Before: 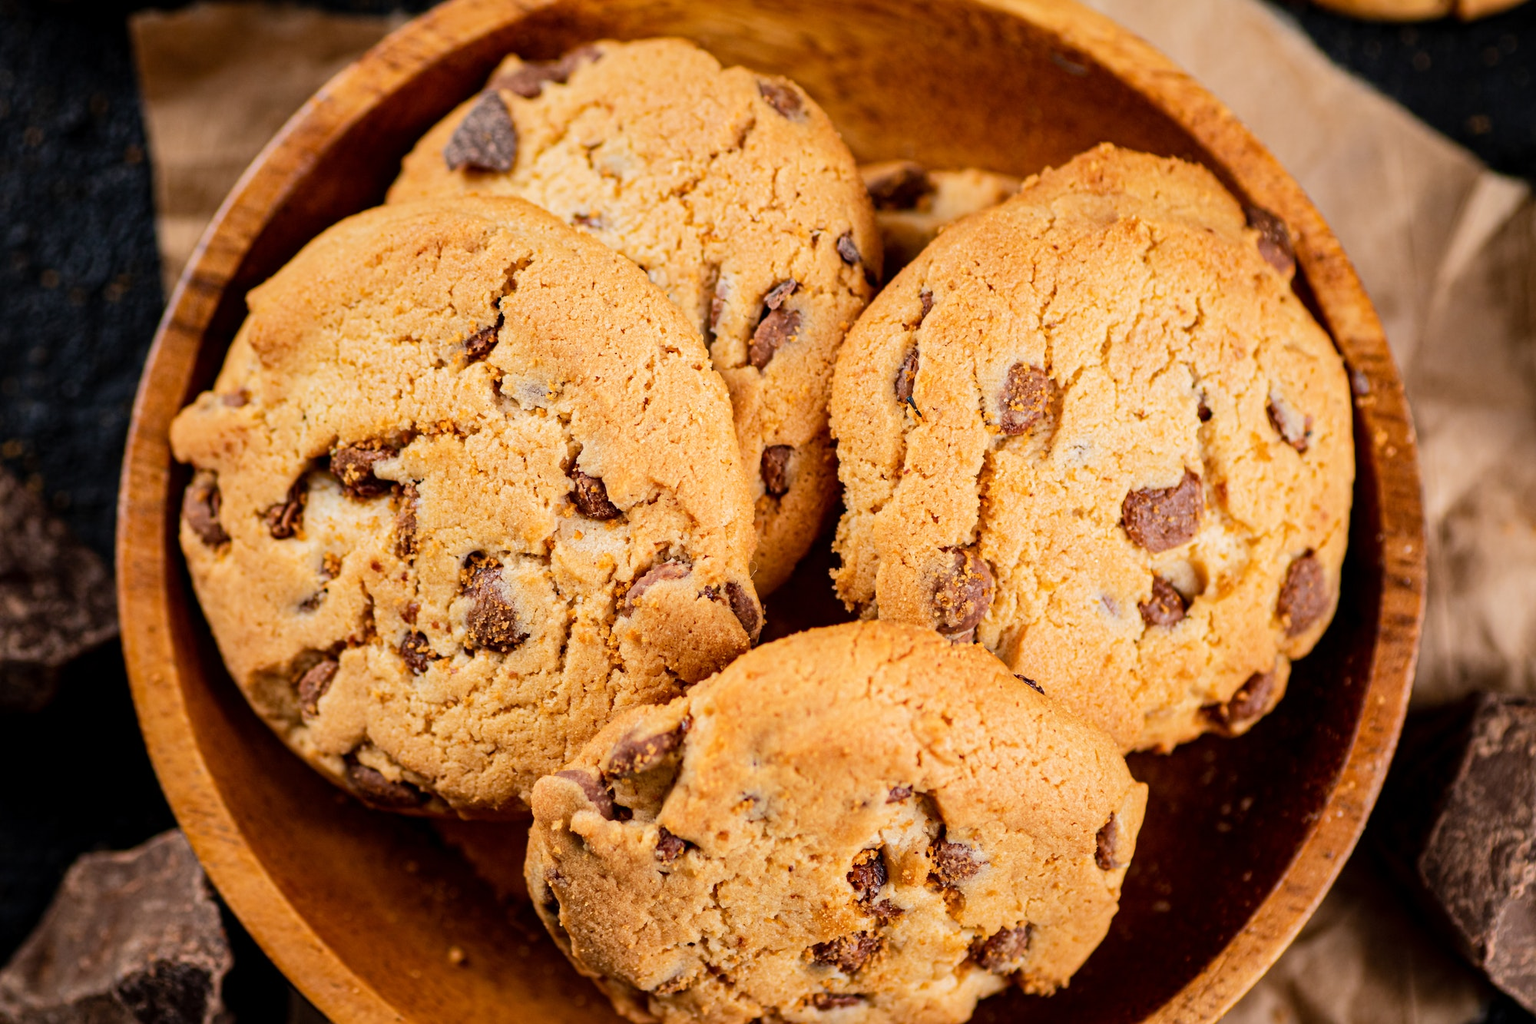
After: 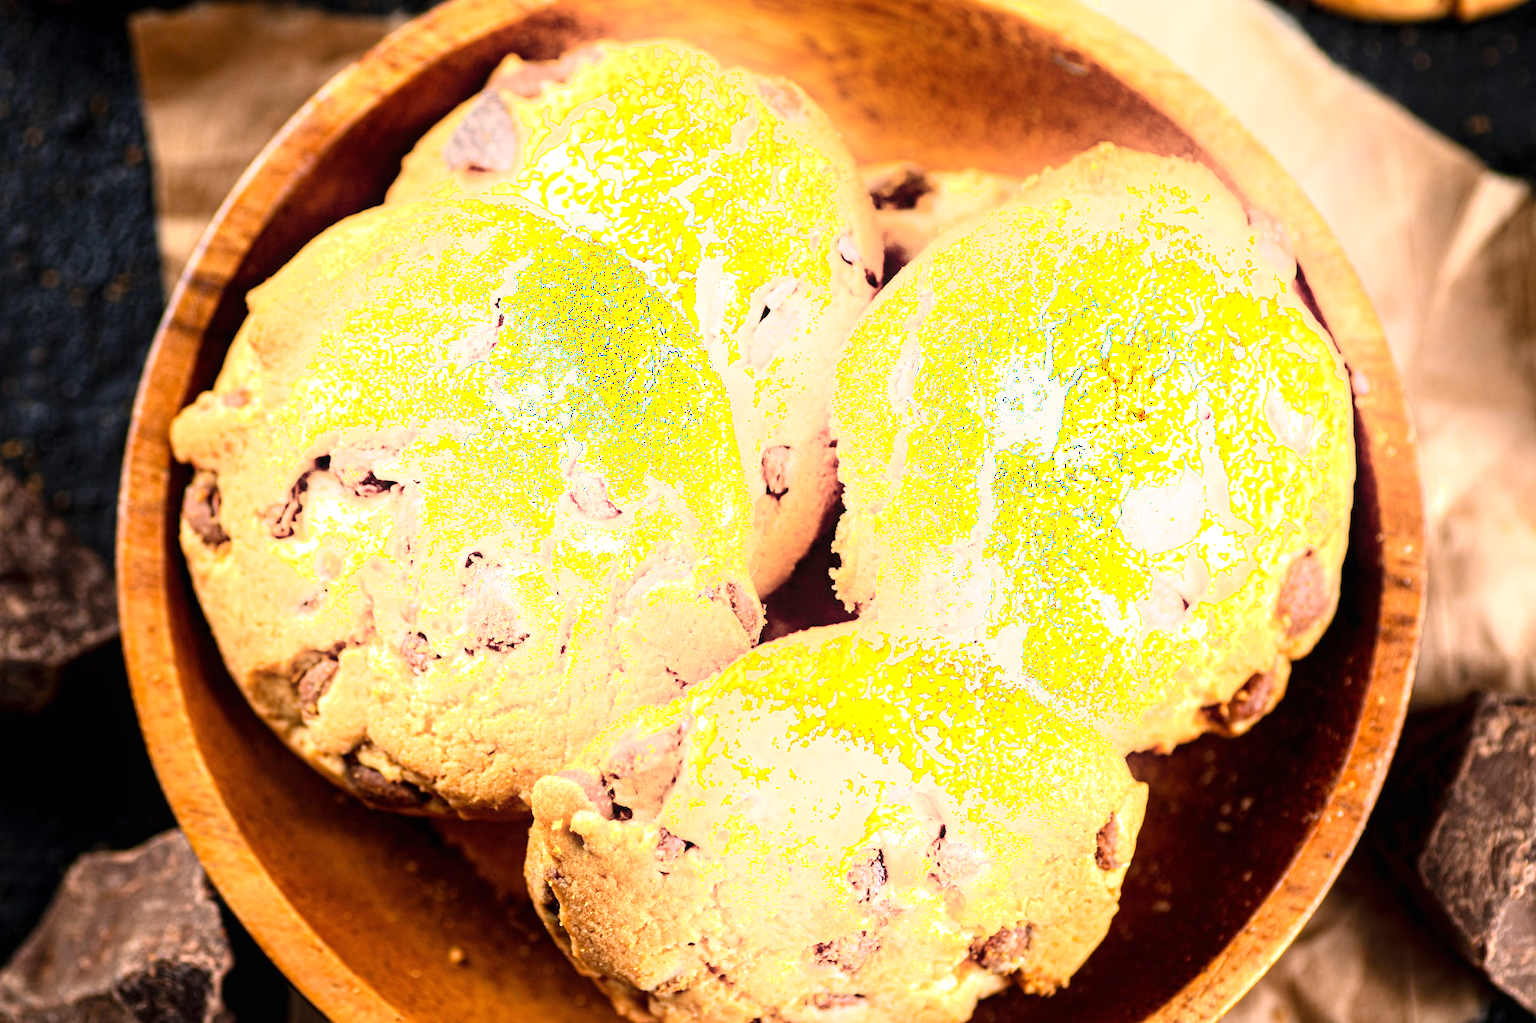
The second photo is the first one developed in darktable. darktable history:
exposure: black level correction 0, exposure 0.953 EV, compensate exposure bias true, compensate highlight preservation false
shadows and highlights: shadows -21.3, highlights 100, soften with gaussian
